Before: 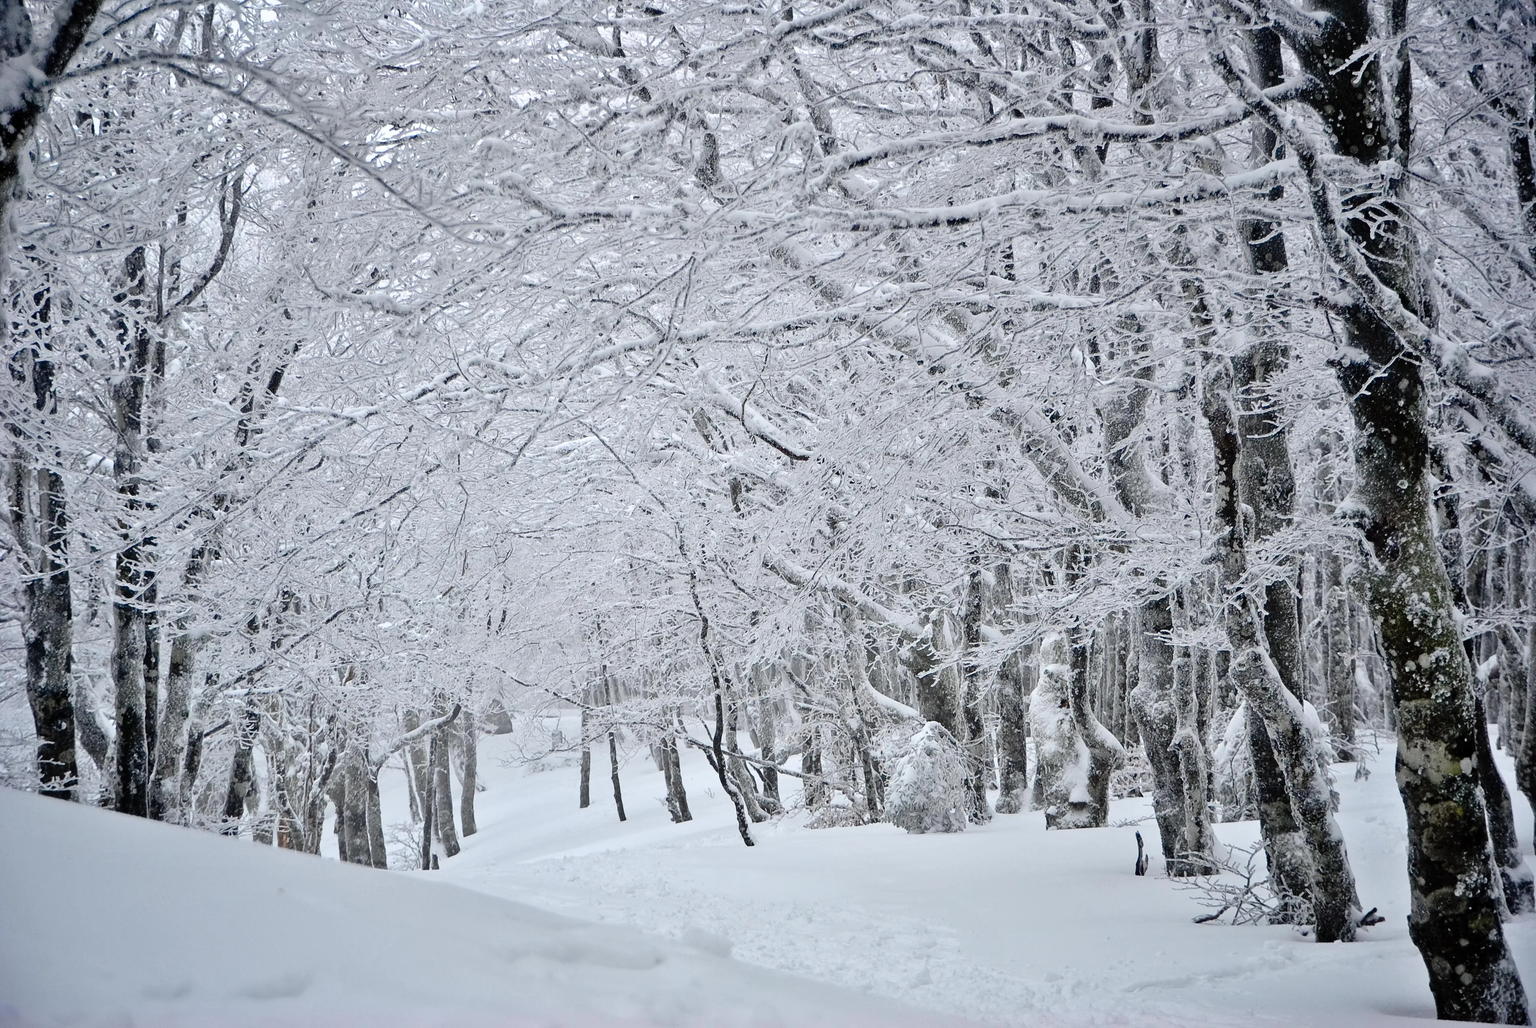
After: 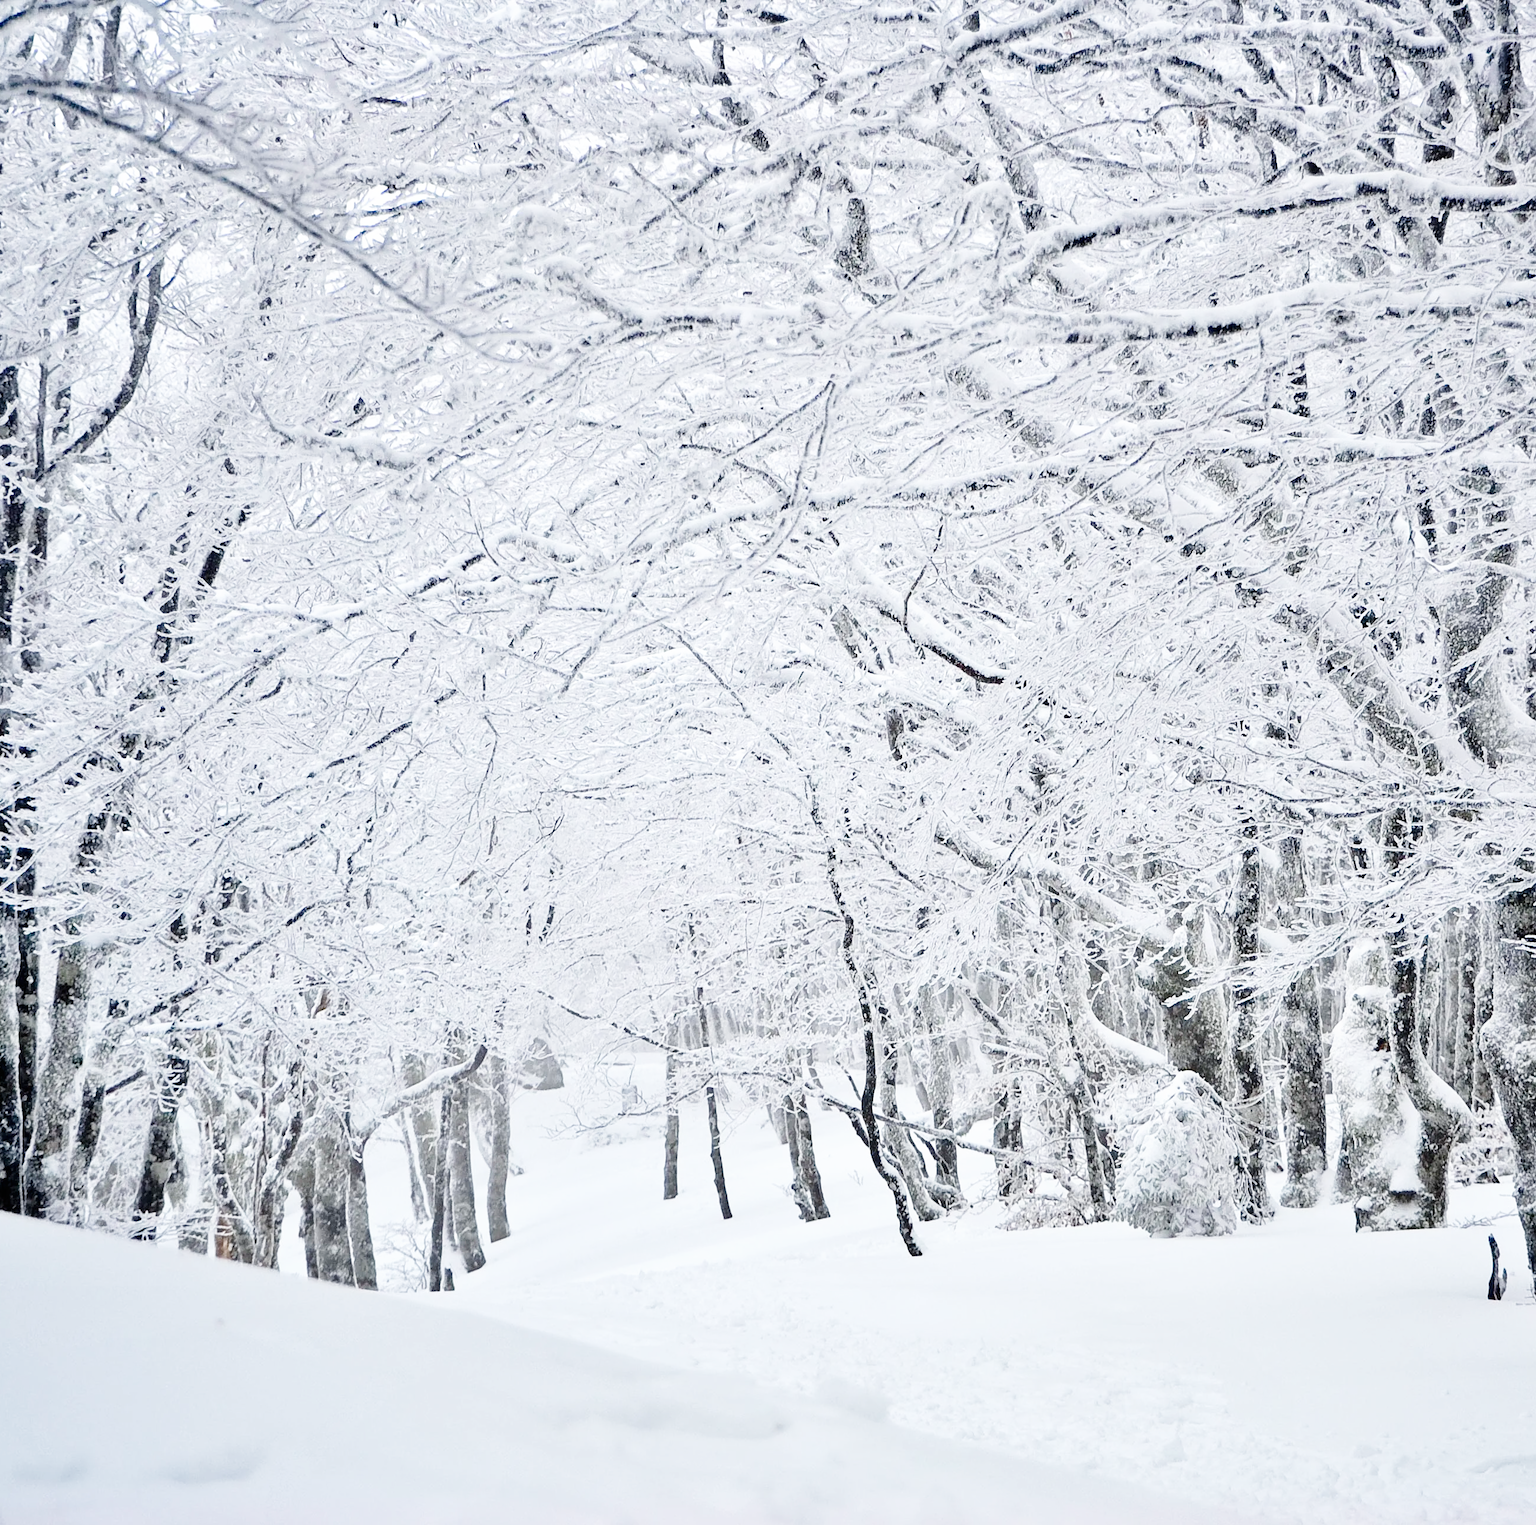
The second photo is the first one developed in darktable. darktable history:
crop and rotate: left 8.69%, right 23.908%
base curve: curves: ch0 [(0, 0) (0.005, 0.002) (0.15, 0.3) (0.4, 0.7) (0.75, 0.95) (1, 1)], preserve colors none
